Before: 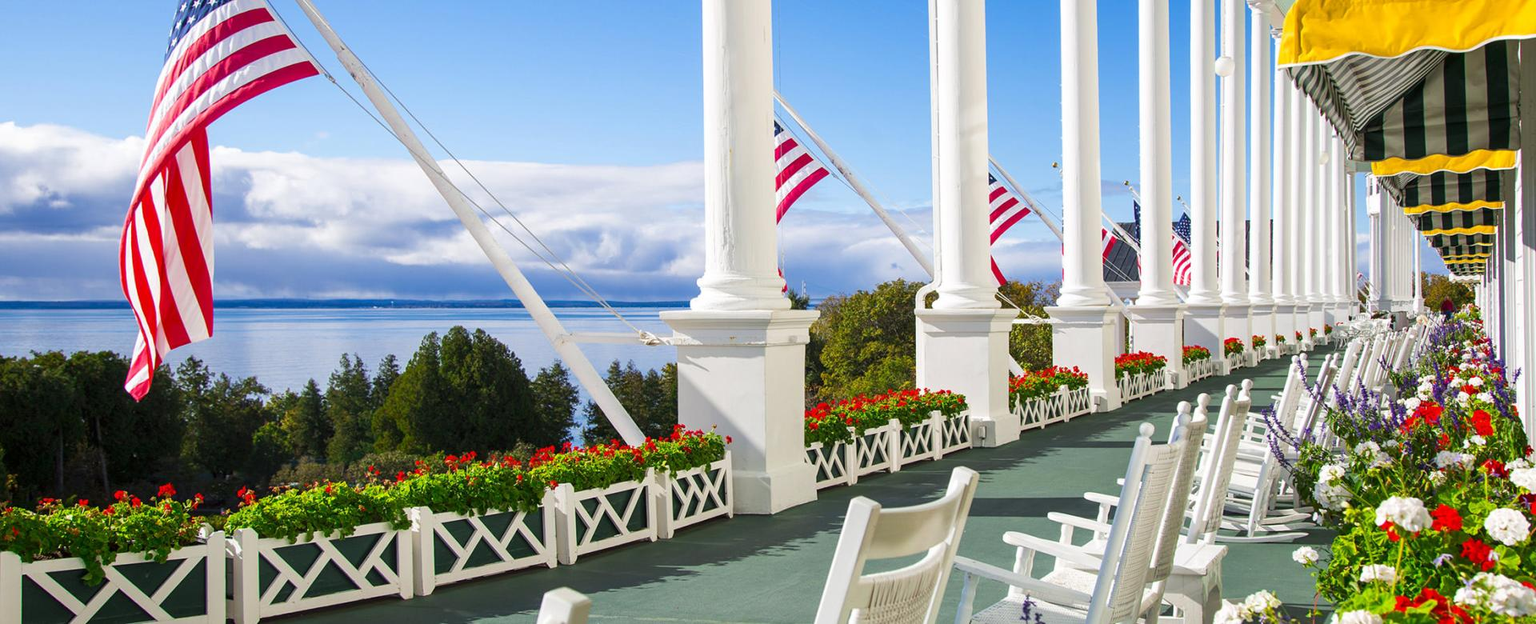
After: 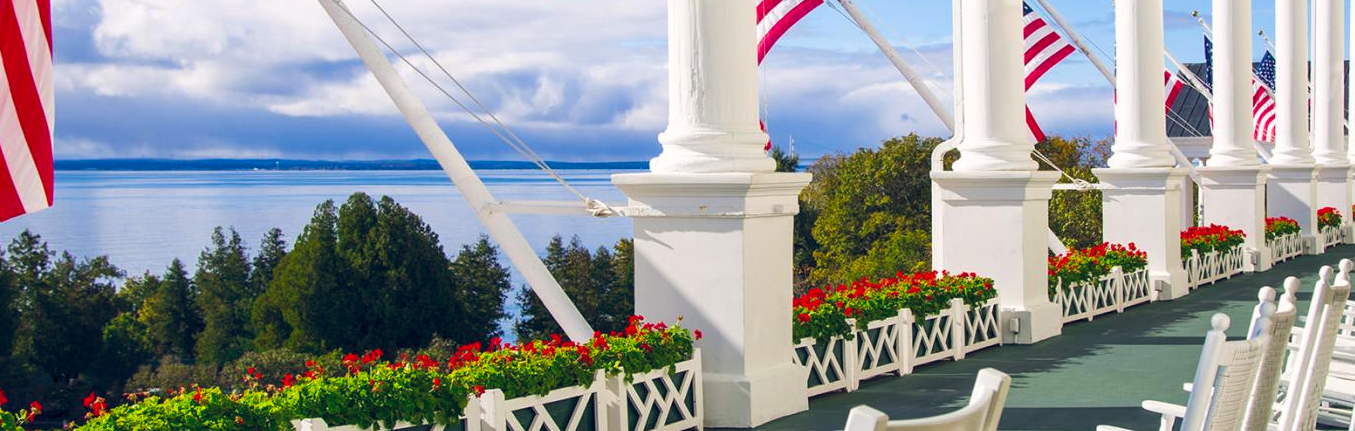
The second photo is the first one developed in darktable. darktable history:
color balance rgb: shadows lift › hue 87.51°, highlights gain › chroma 0.68%, highlights gain › hue 55.1°, global offset › chroma 0.13%, global offset › hue 253.66°, linear chroma grading › global chroma 0.5%, perceptual saturation grading › global saturation 16.38%
crop: left 11.123%, top 27.61%, right 18.3%, bottom 17.034%
